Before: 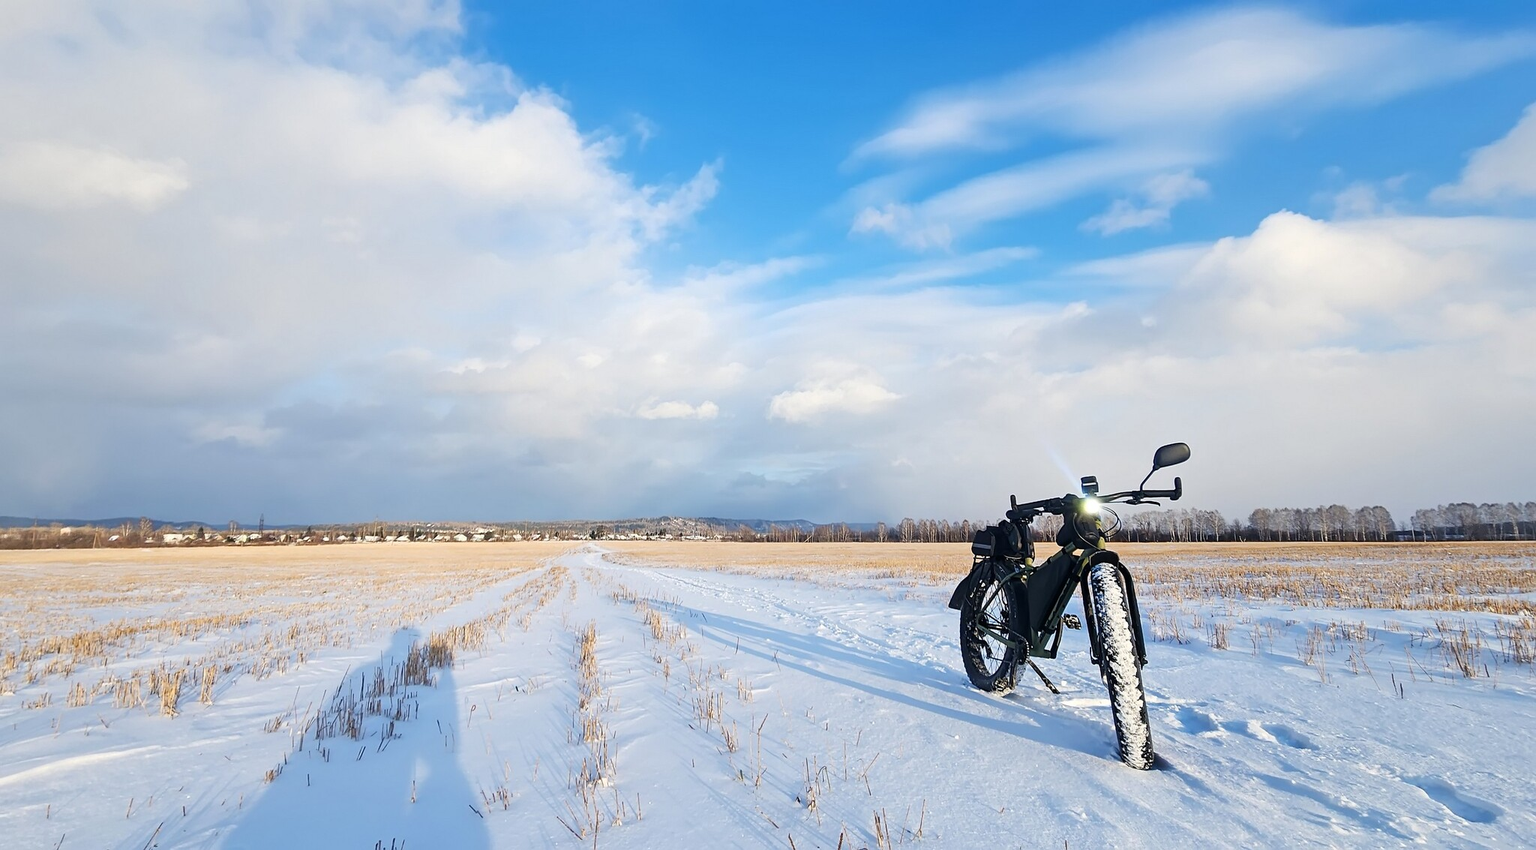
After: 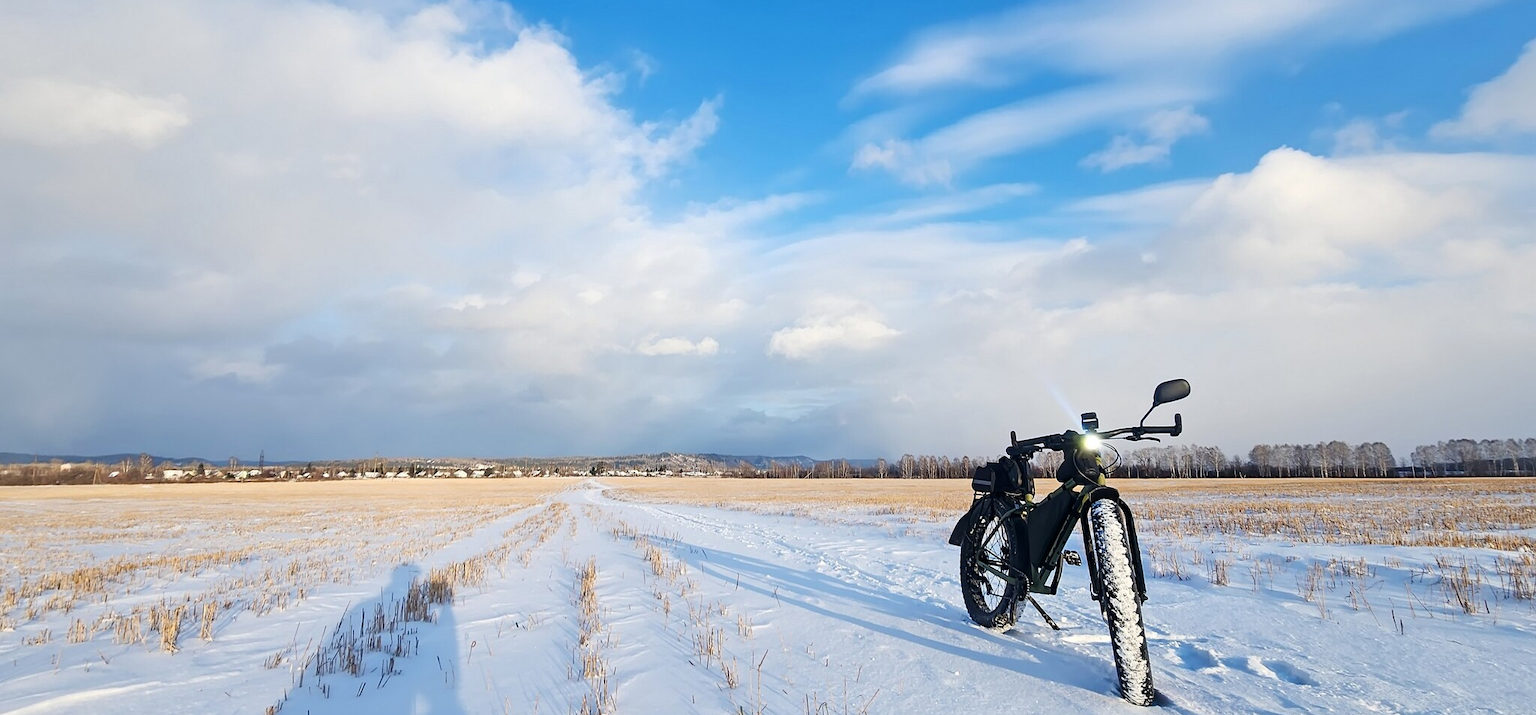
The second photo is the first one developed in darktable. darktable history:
contrast brightness saturation: contrast 0.029, brightness -0.032
crop: top 7.589%, bottom 8.192%
